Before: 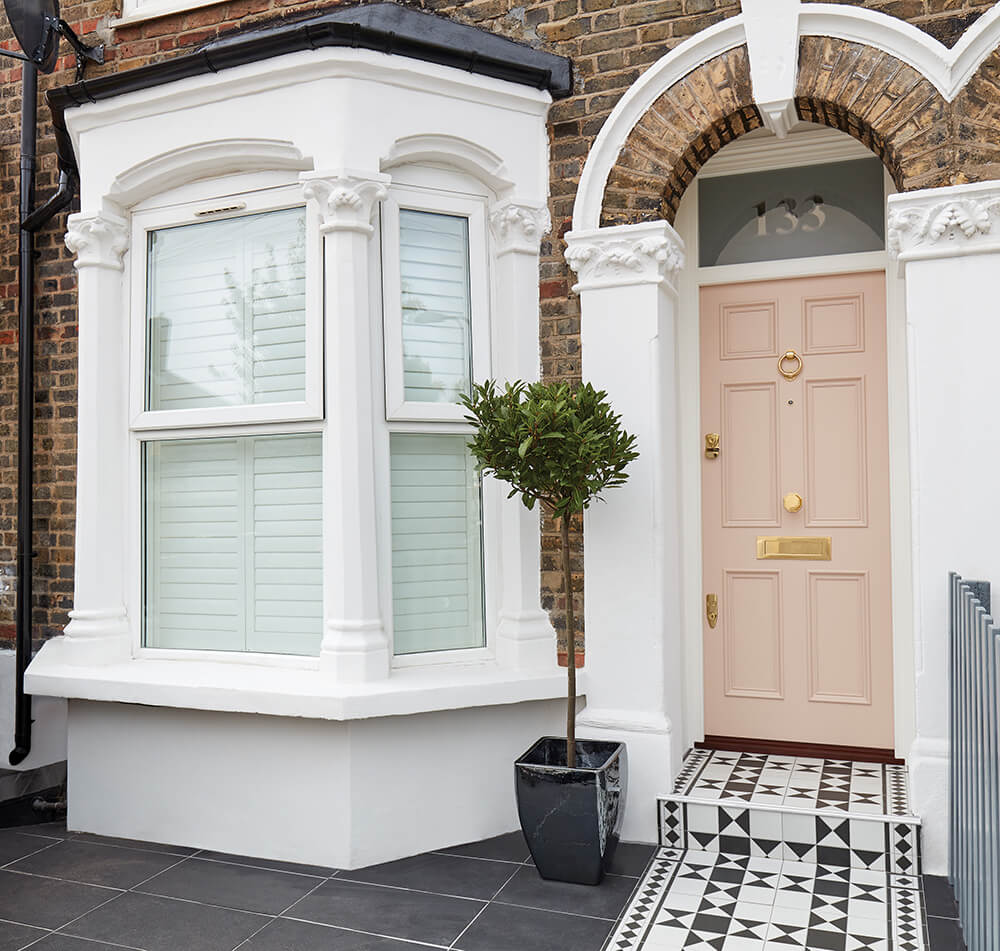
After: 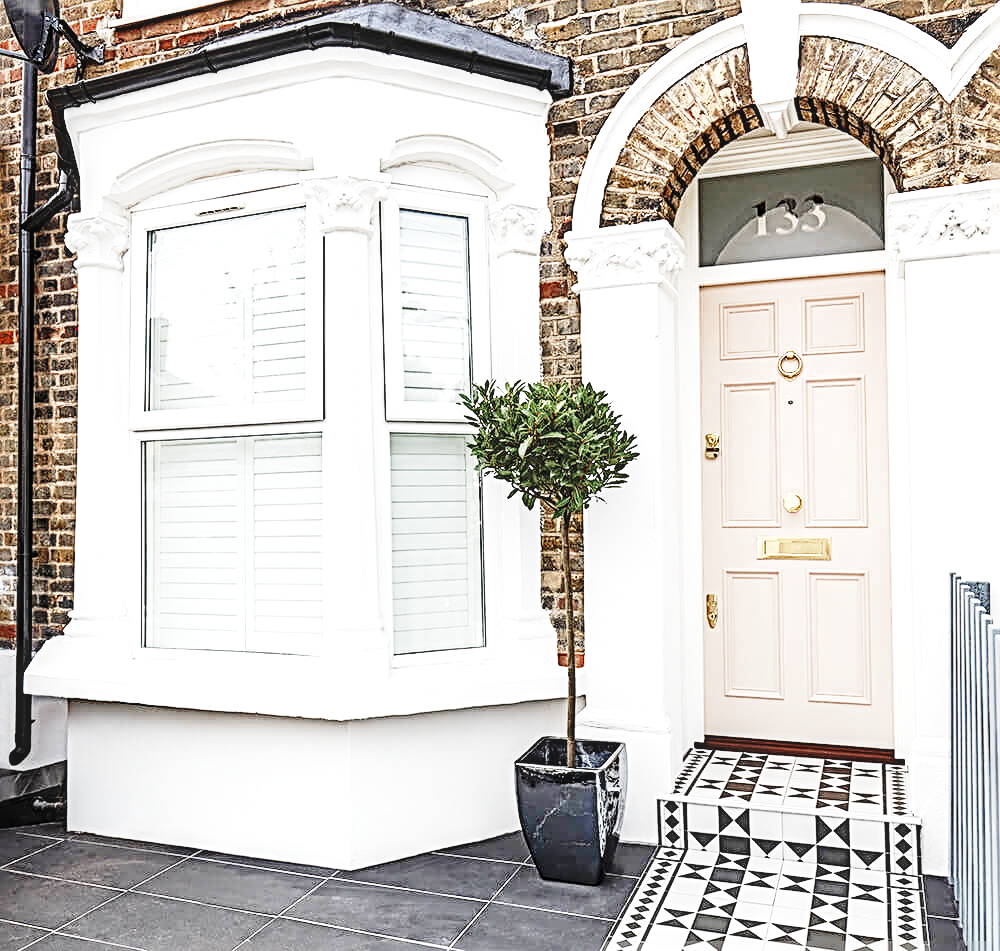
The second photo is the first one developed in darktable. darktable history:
tone equalizer: on, module defaults
color zones: curves: ch0 [(0, 0.5) (0.125, 0.4) (0.25, 0.5) (0.375, 0.4) (0.5, 0.4) (0.625, 0.6) (0.75, 0.6) (0.875, 0.5)]; ch1 [(0, 0.35) (0.125, 0.45) (0.25, 0.35) (0.375, 0.35) (0.5, 0.35) (0.625, 0.35) (0.75, 0.45) (0.875, 0.35)]; ch2 [(0, 0.6) (0.125, 0.5) (0.25, 0.5) (0.375, 0.6) (0.5, 0.6) (0.625, 0.5) (0.75, 0.5) (0.875, 0.5)]
sharpen: radius 3.674, amount 0.923
local contrast: highlights 30%, detail 130%
exposure: exposure 0.718 EV, compensate highlight preservation false
base curve: curves: ch0 [(0, 0) (0.04, 0.03) (0.133, 0.232) (0.448, 0.748) (0.843, 0.968) (1, 1)], preserve colors none
